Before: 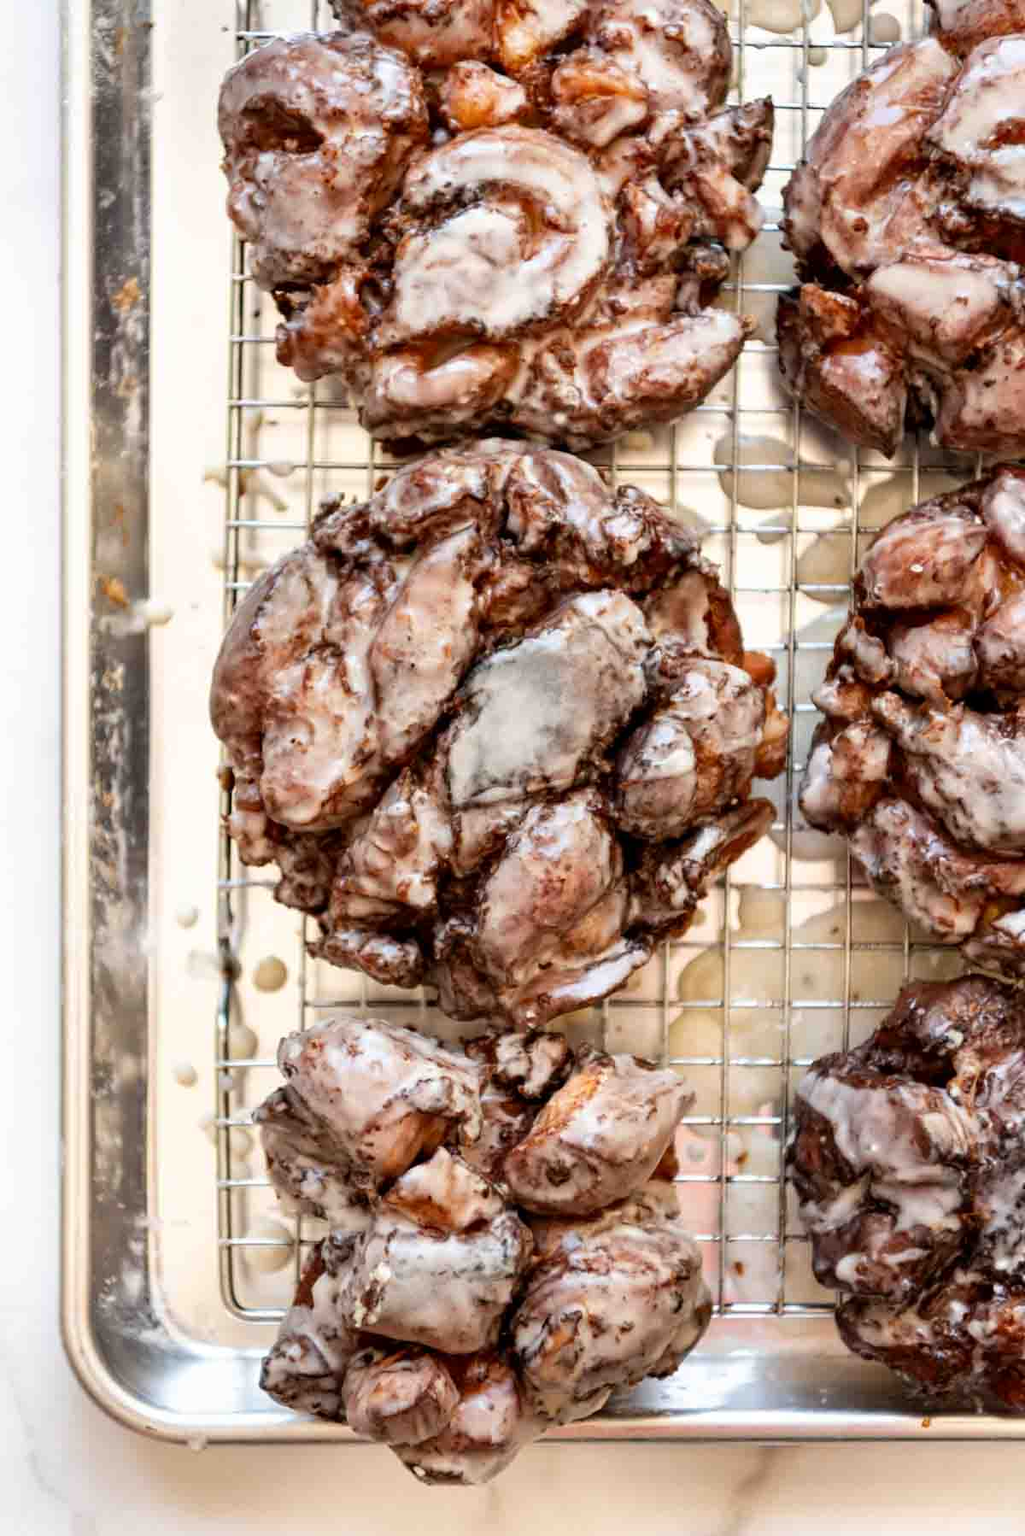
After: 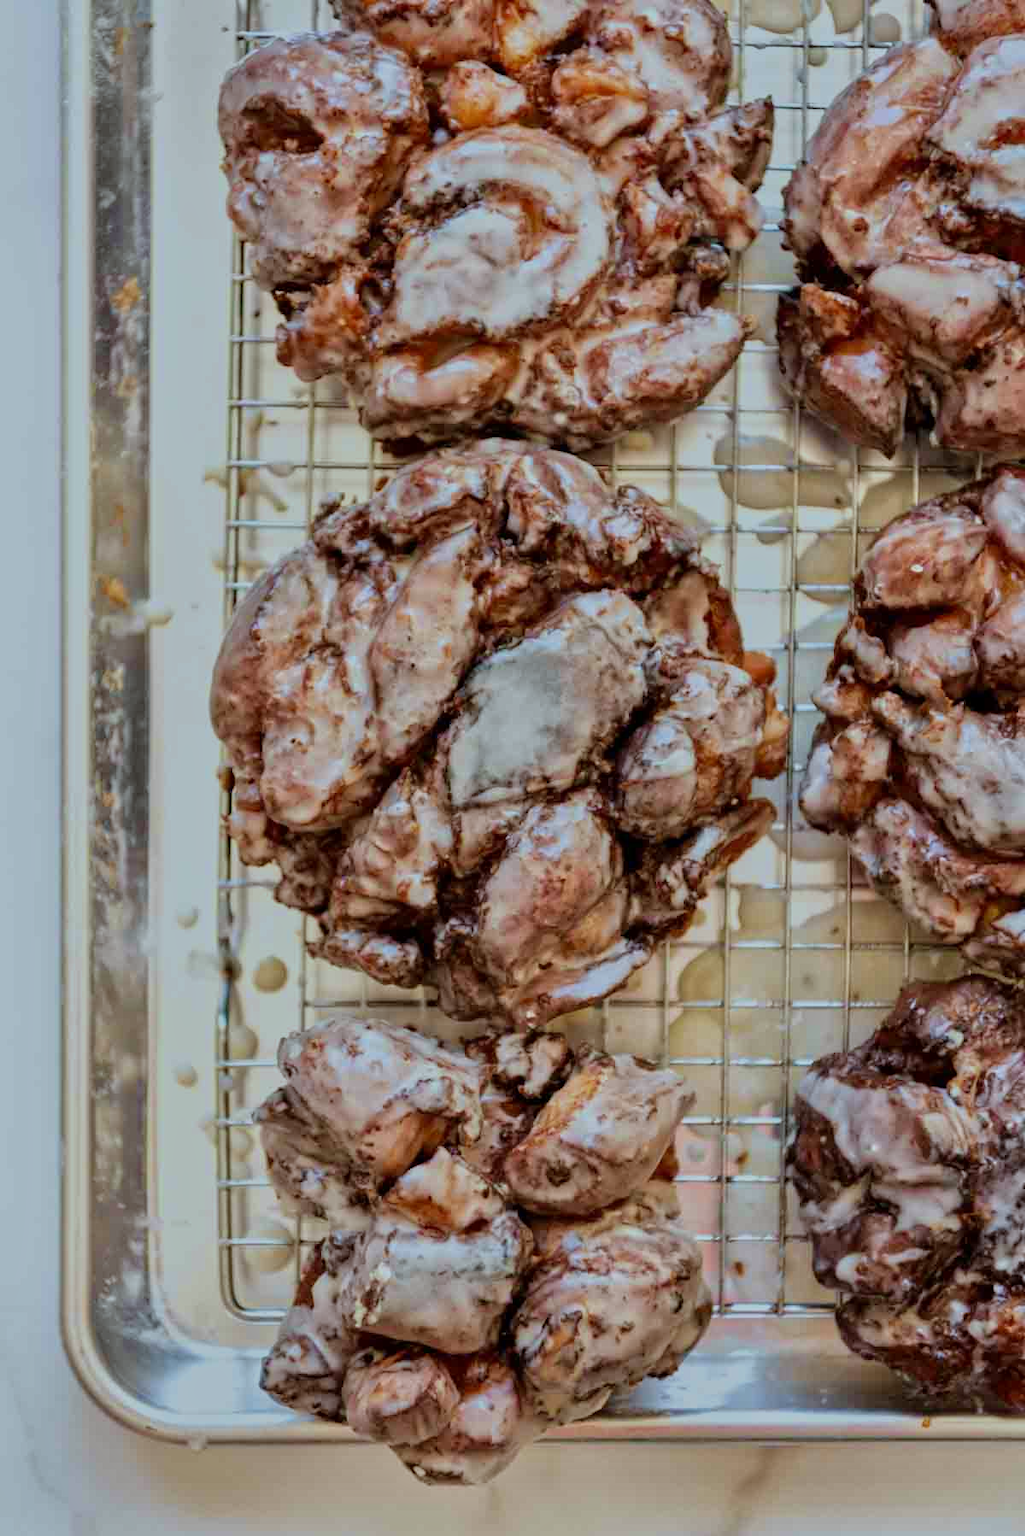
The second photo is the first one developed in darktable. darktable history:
tone equalizer: -8 EV -0.002 EV, -7 EV 0.005 EV, -6 EV -0.008 EV, -5 EV 0.007 EV, -4 EV -0.042 EV, -3 EV -0.233 EV, -2 EV -0.662 EV, -1 EV -0.983 EV, +0 EV -0.969 EV, smoothing diameter 2%, edges refinement/feathering 20, mask exposure compensation -1.57 EV, filter diffusion 5
velvia: on, module defaults
white balance: red 0.925, blue 1.046
